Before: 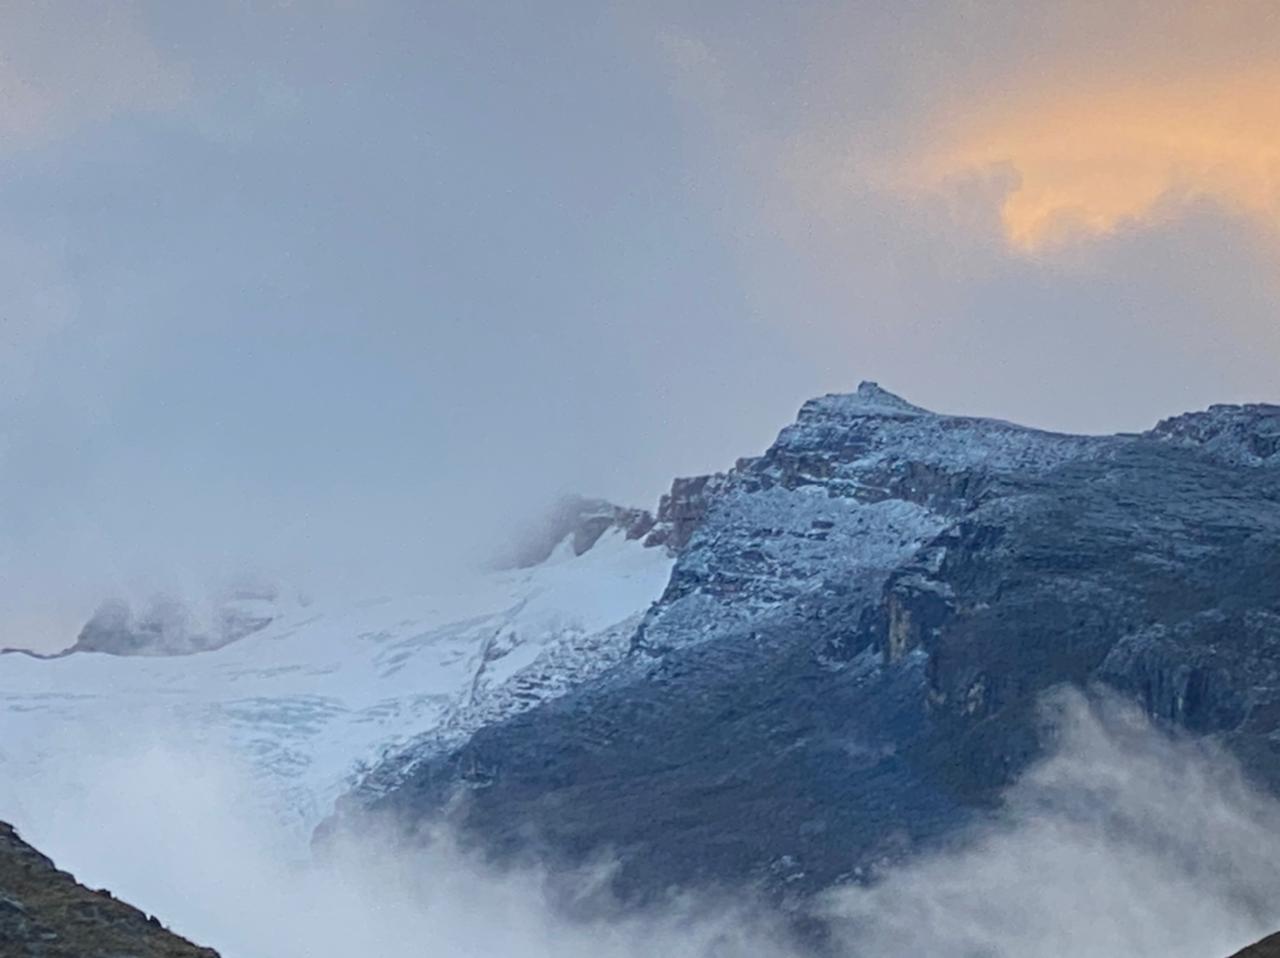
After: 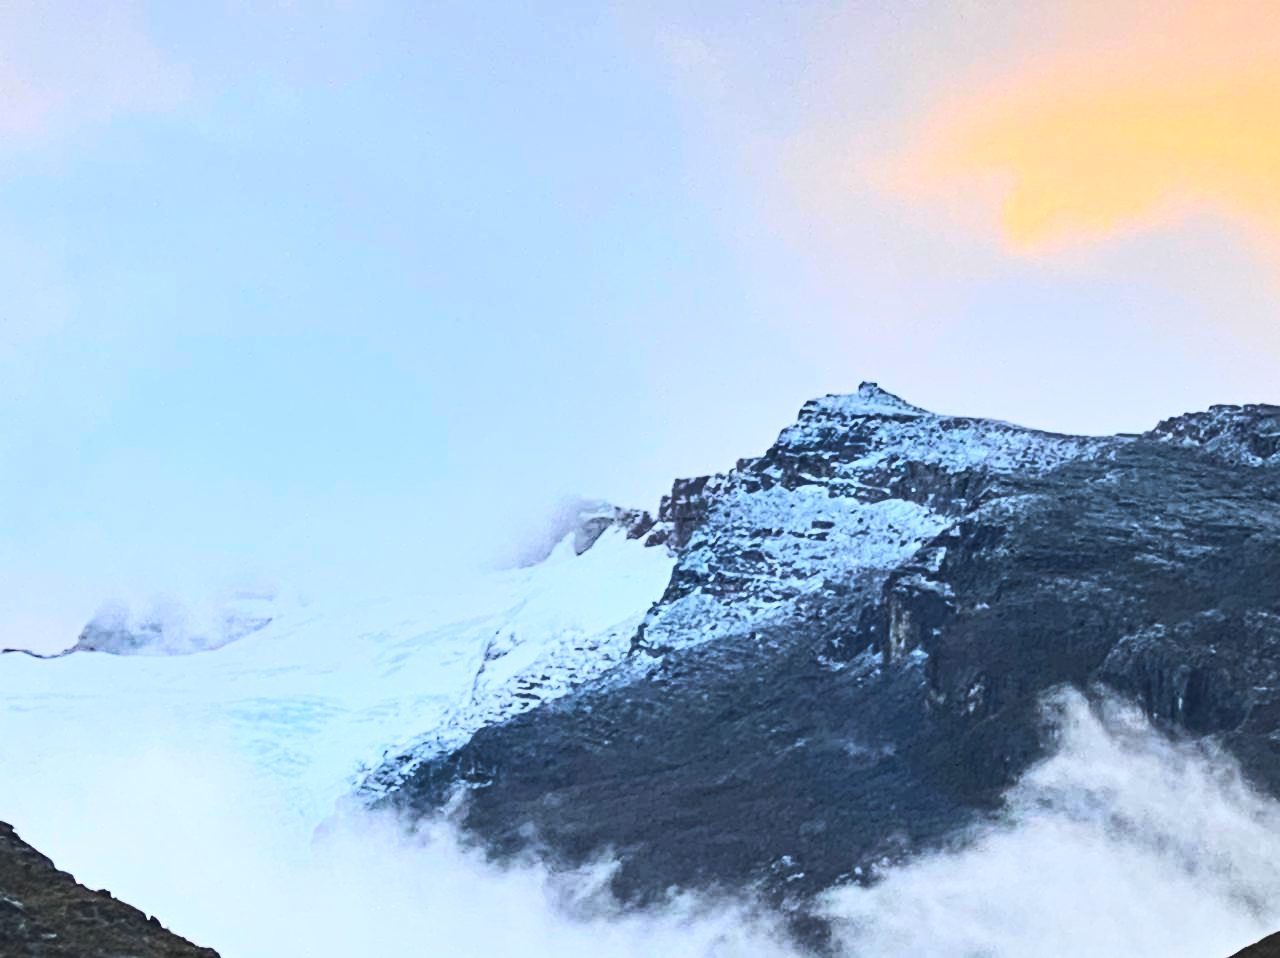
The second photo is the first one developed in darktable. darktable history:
tone curve: curves: ch0 [(0, 0) (0.427, 0.375) (0.616, 0.801) (1, 1)], color space Lab, linked channels, preserve colors none
shadows and highlights: shadows 60, soften with gaussian
color contrast: green-magenta contrast 0.96
exposure: black level correction 0, exposure 0.5 EV, compensate highlight preservation false
